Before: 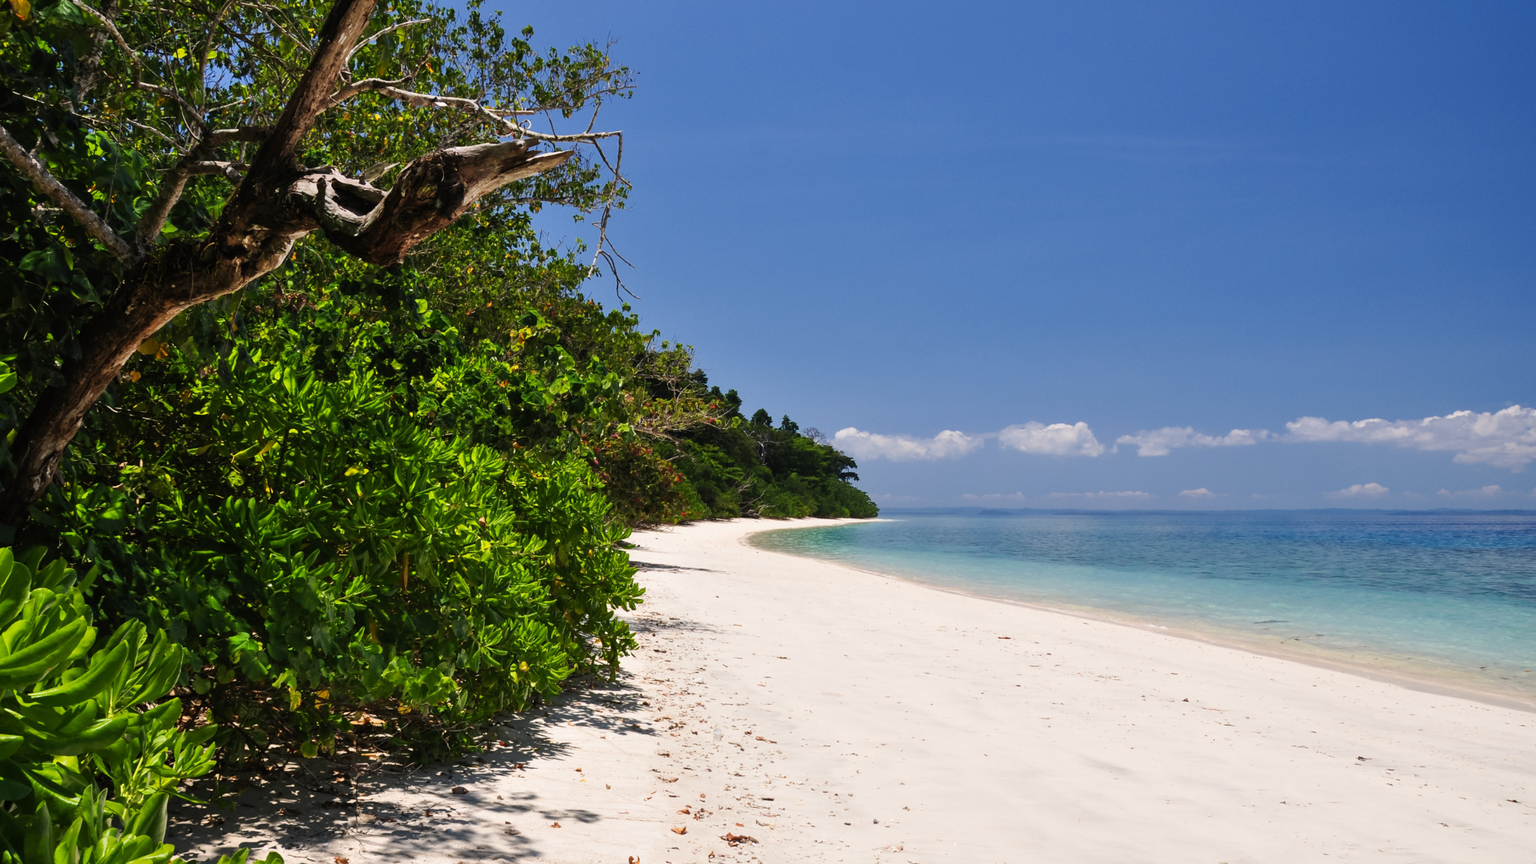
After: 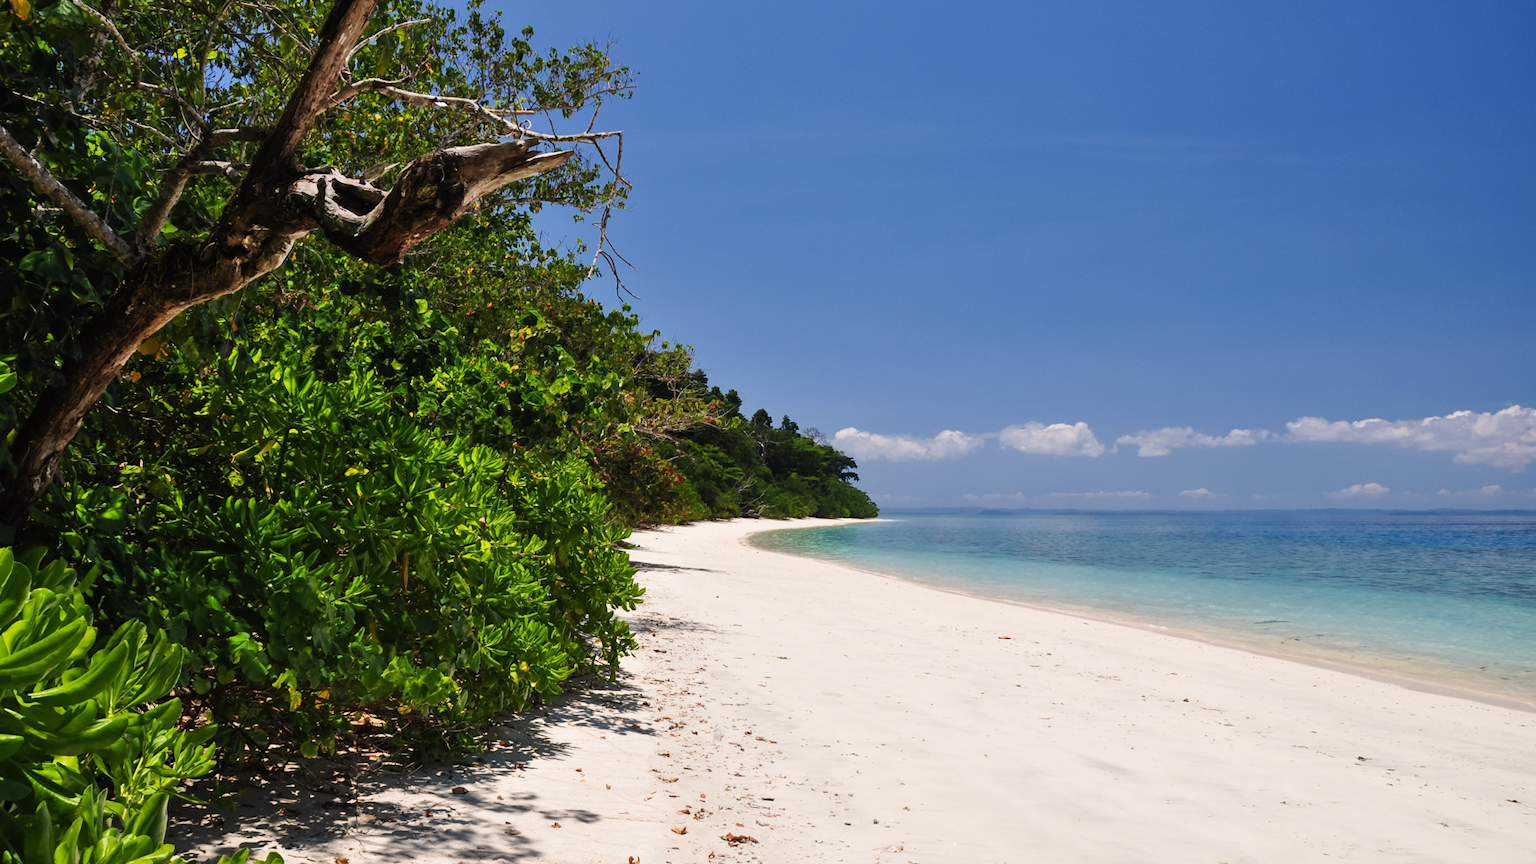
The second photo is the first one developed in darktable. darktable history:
tone equalizer: smoothing diameter 2.21%, edges refinement/feathering 15.73, mask exposure compensation -1.57 EV, filter diffusion 5
exposure: compensate highlight preservation false
